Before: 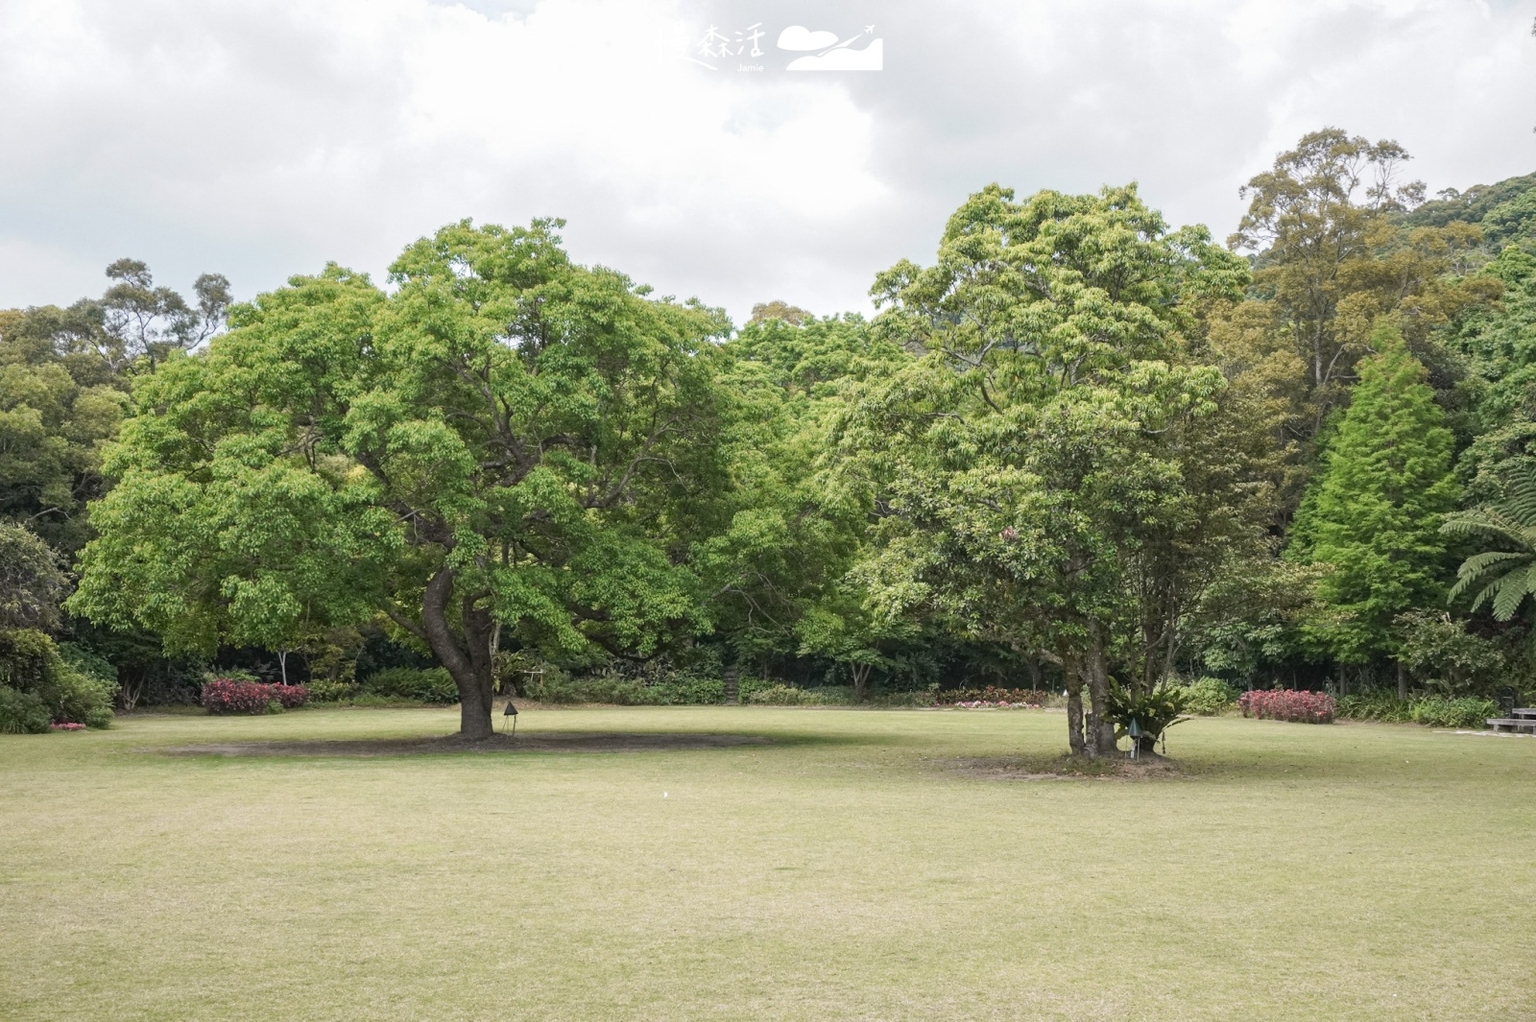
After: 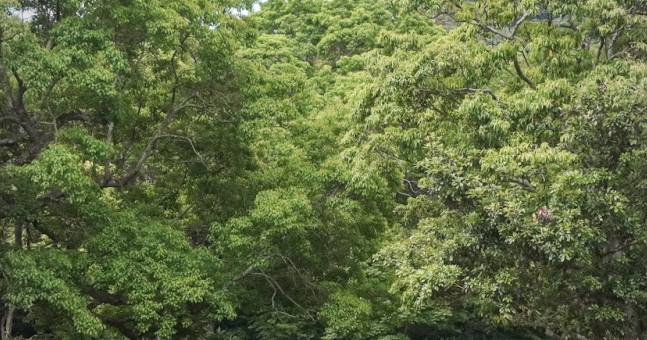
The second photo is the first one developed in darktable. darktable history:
vignetting: fall-off radius 60.65%
crop: left 31.751%, top 32.172%, right 27.8%, bottom 35.83%
tone equalizer: on, module defaults
